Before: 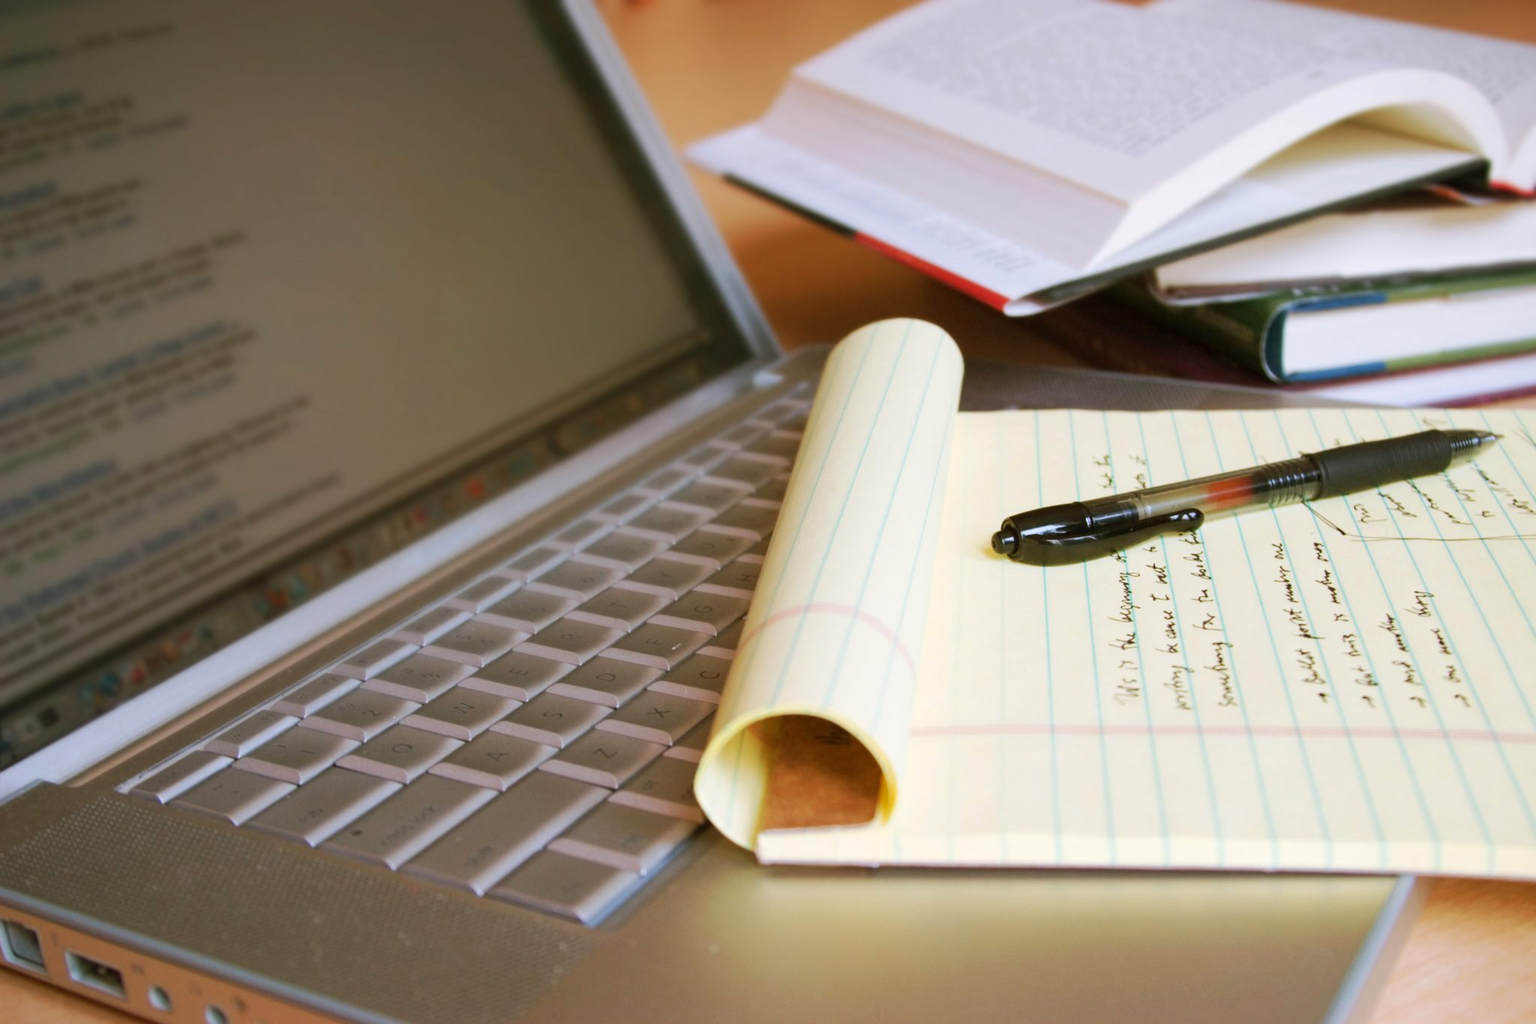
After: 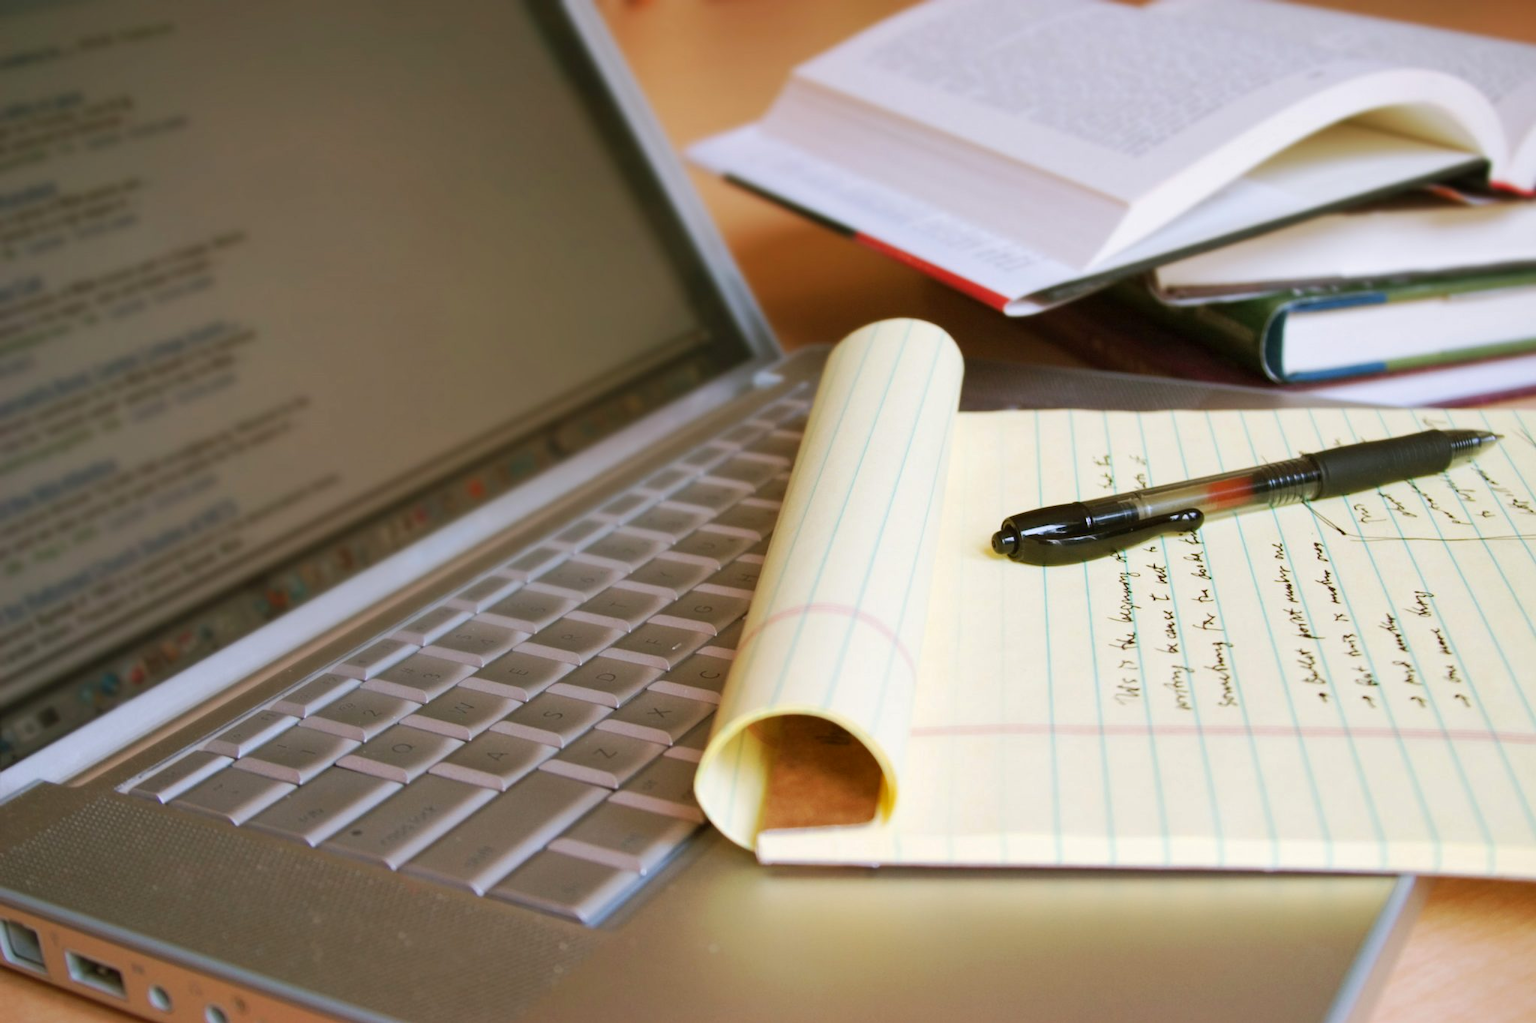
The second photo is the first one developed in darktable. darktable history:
shadows and highlights: shadows 36.88, highlights -27.04, soften with gaussian
